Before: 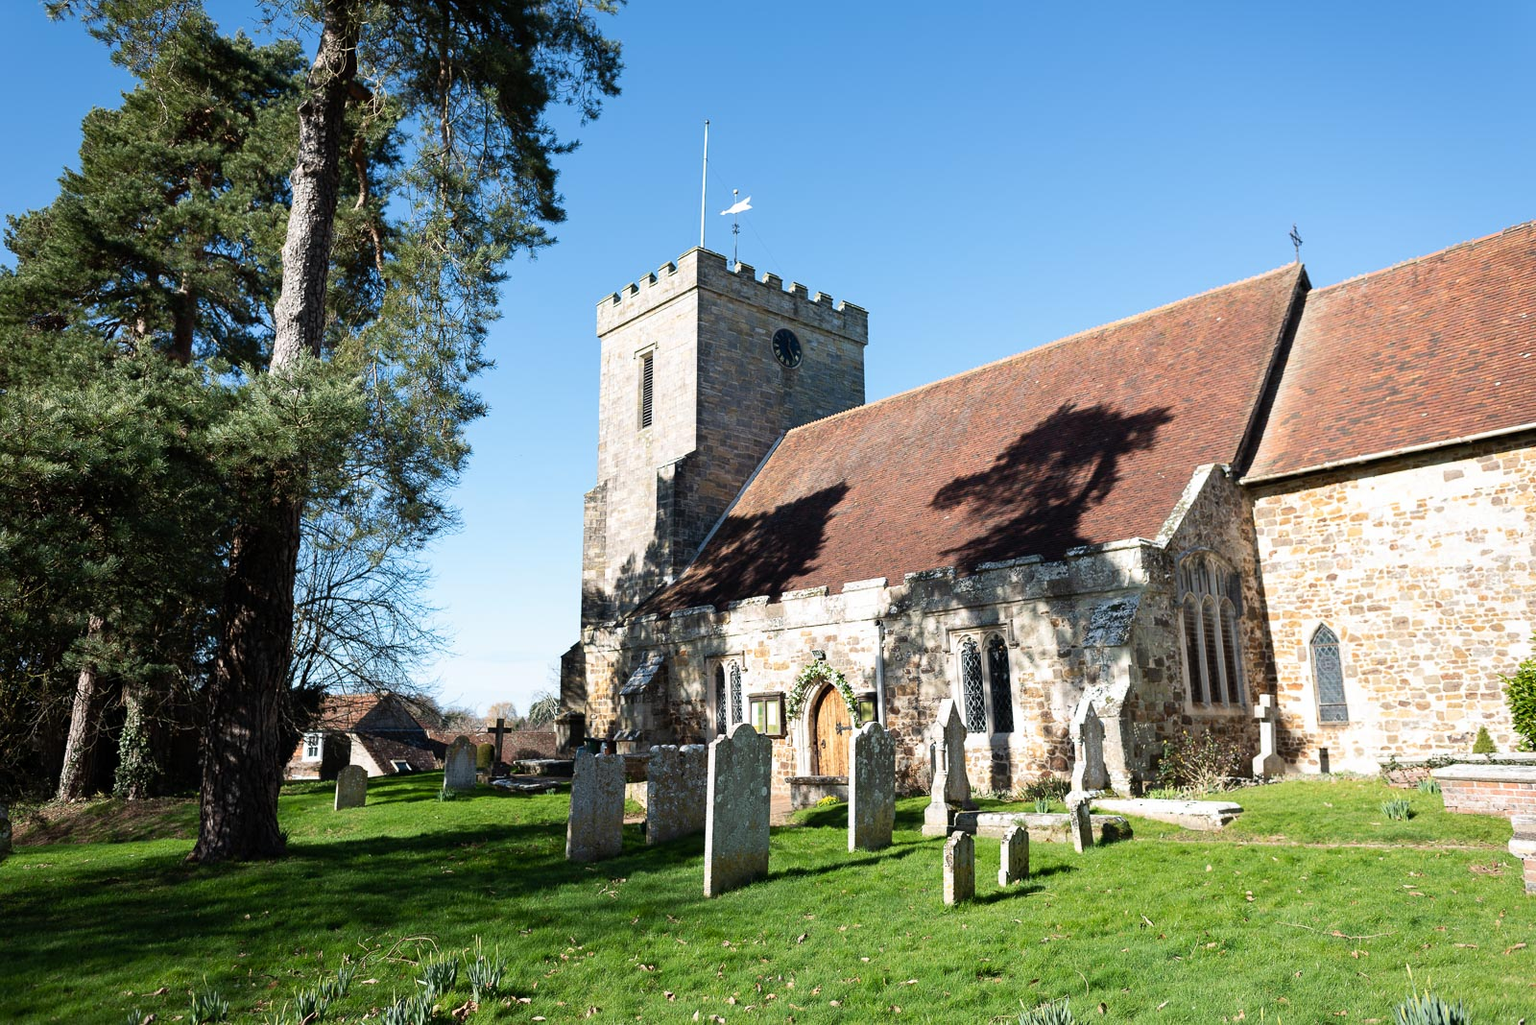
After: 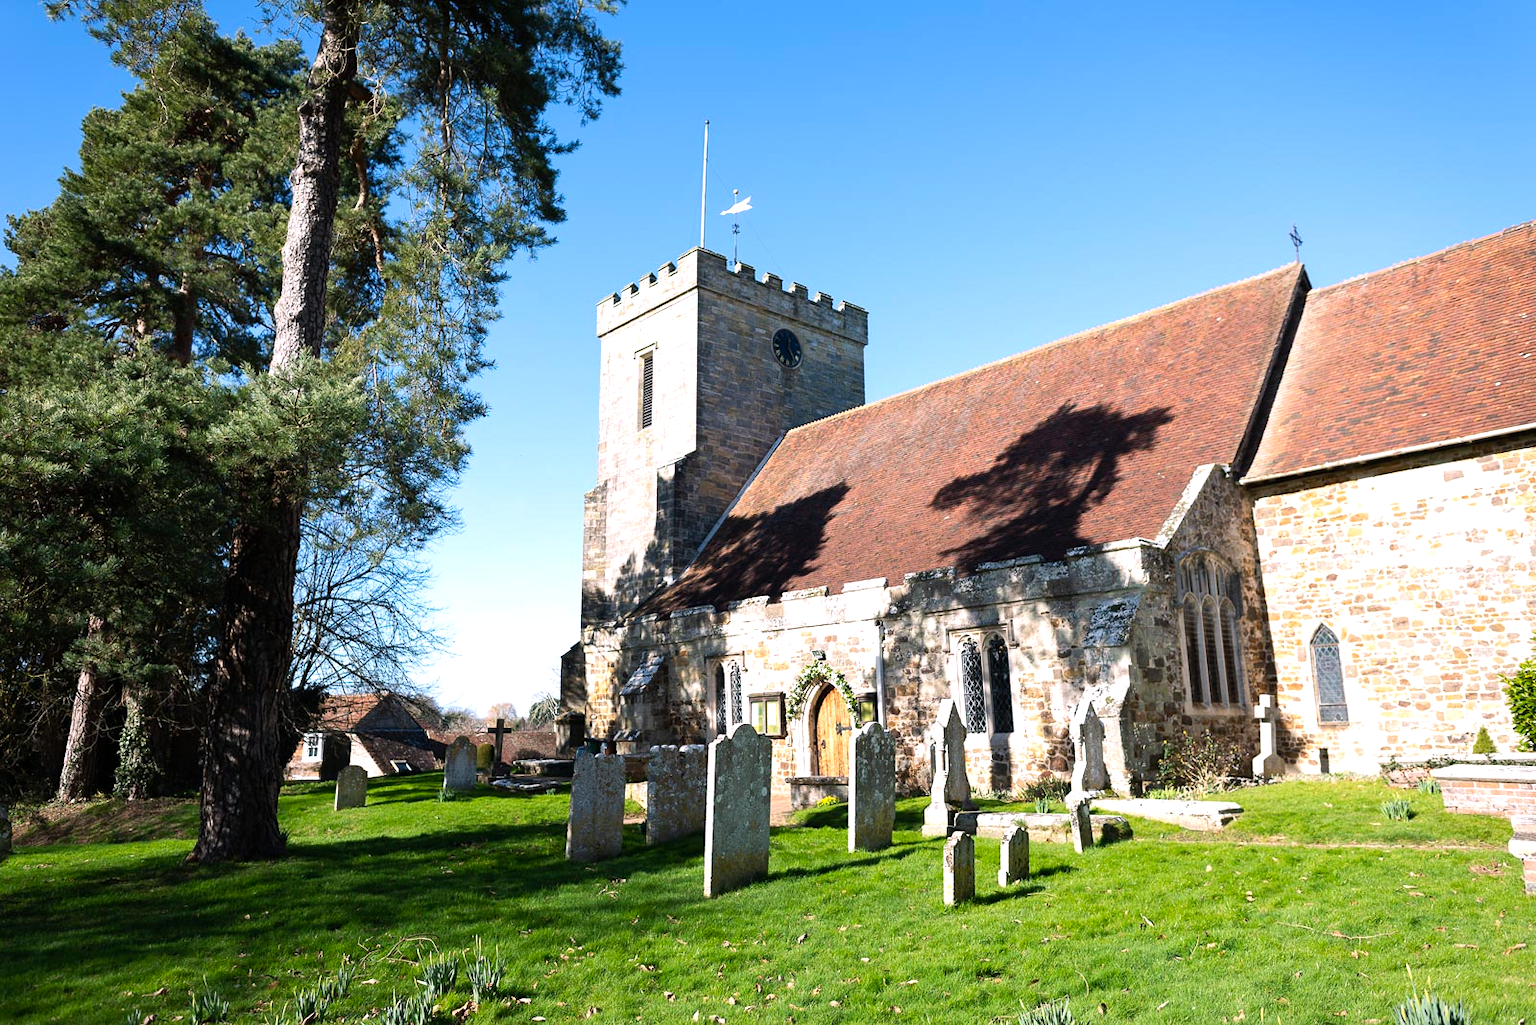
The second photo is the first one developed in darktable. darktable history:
color balance rgb: shadows lift › chroma 1.61%, shadows lift › hue 257.46°, highlights gain › chroma 1.482%, highlights gain › hue 307.25°, linear chroma grading › global chroma 14.406%, perceptual saturation grading › global saturation -2.917%, perceptual saturation grading › shadows -1.319%, perceptual brilliance grading › highlights 8.569%, perceptual brilliance grading › mid-tones 4.365%, perceptual brilliance grading › shadows 2.274%
